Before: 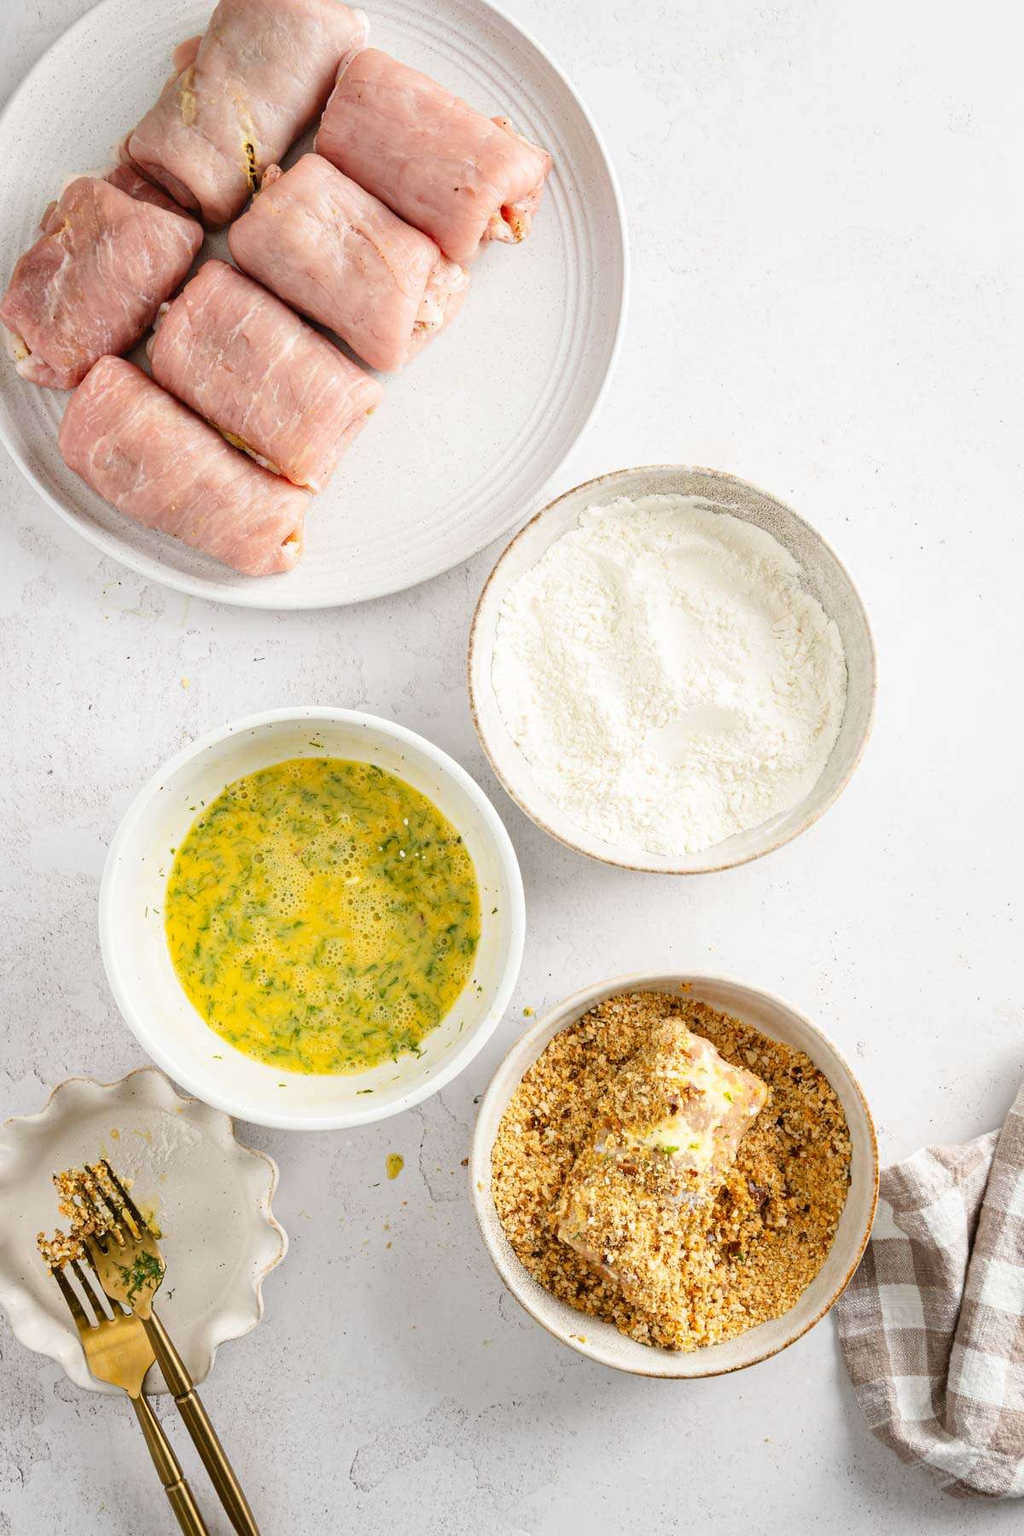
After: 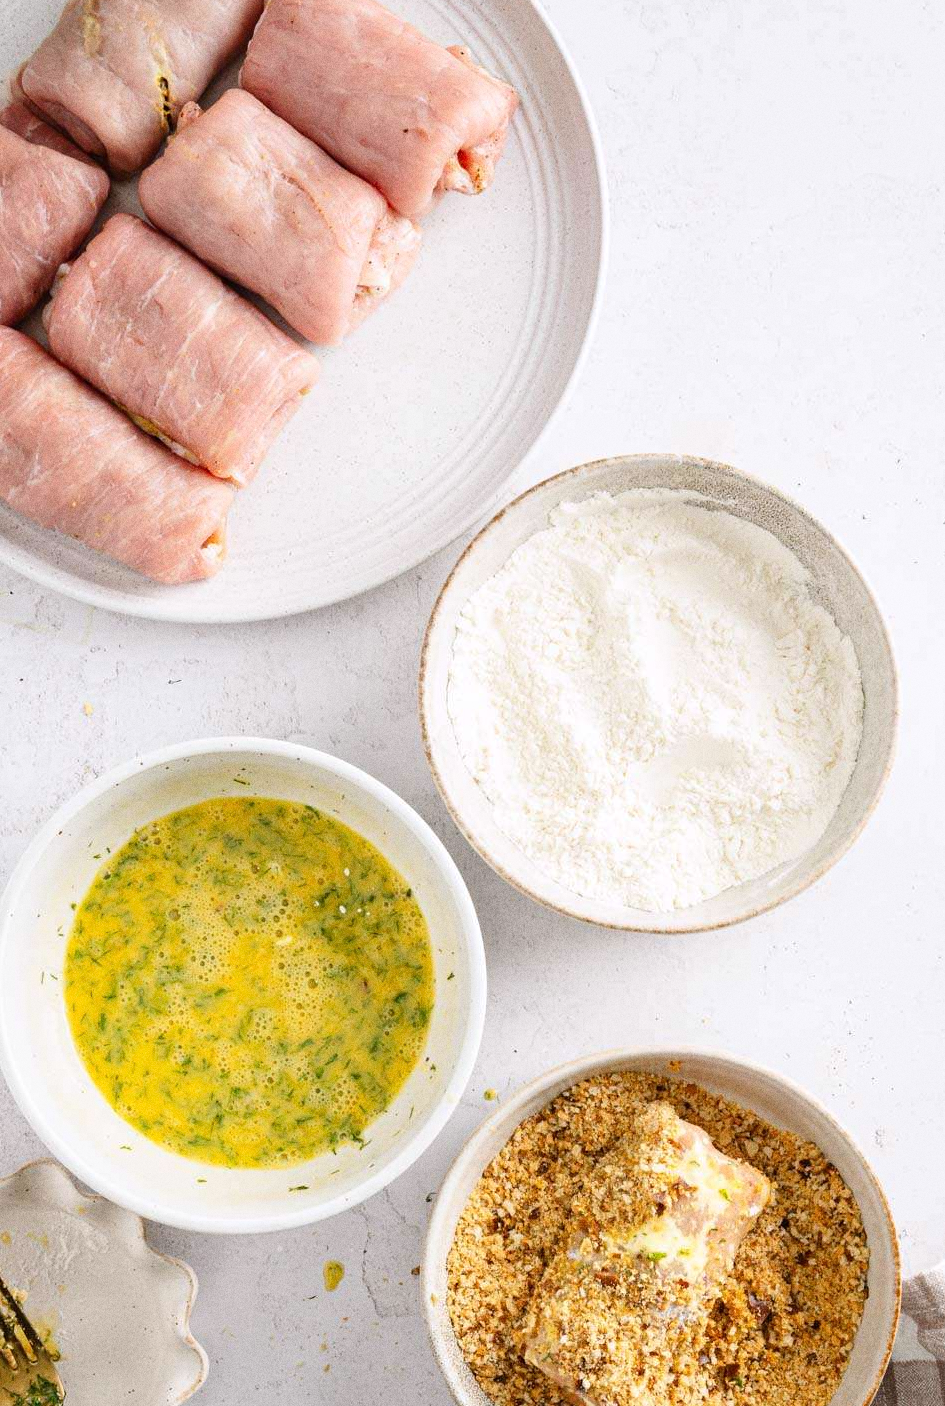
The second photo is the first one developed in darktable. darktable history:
white balance: red 1.004, blue 1.024
grain: coarseness 8.68 ISO, strength 31.94%
crop and rotate: left 10.77%, top 5.1%, right 10.41%, bottom 16.76%
